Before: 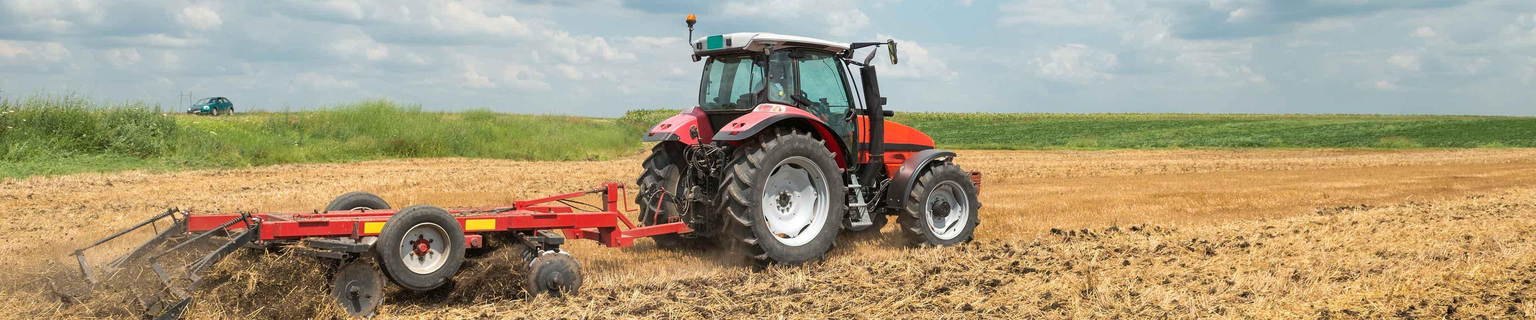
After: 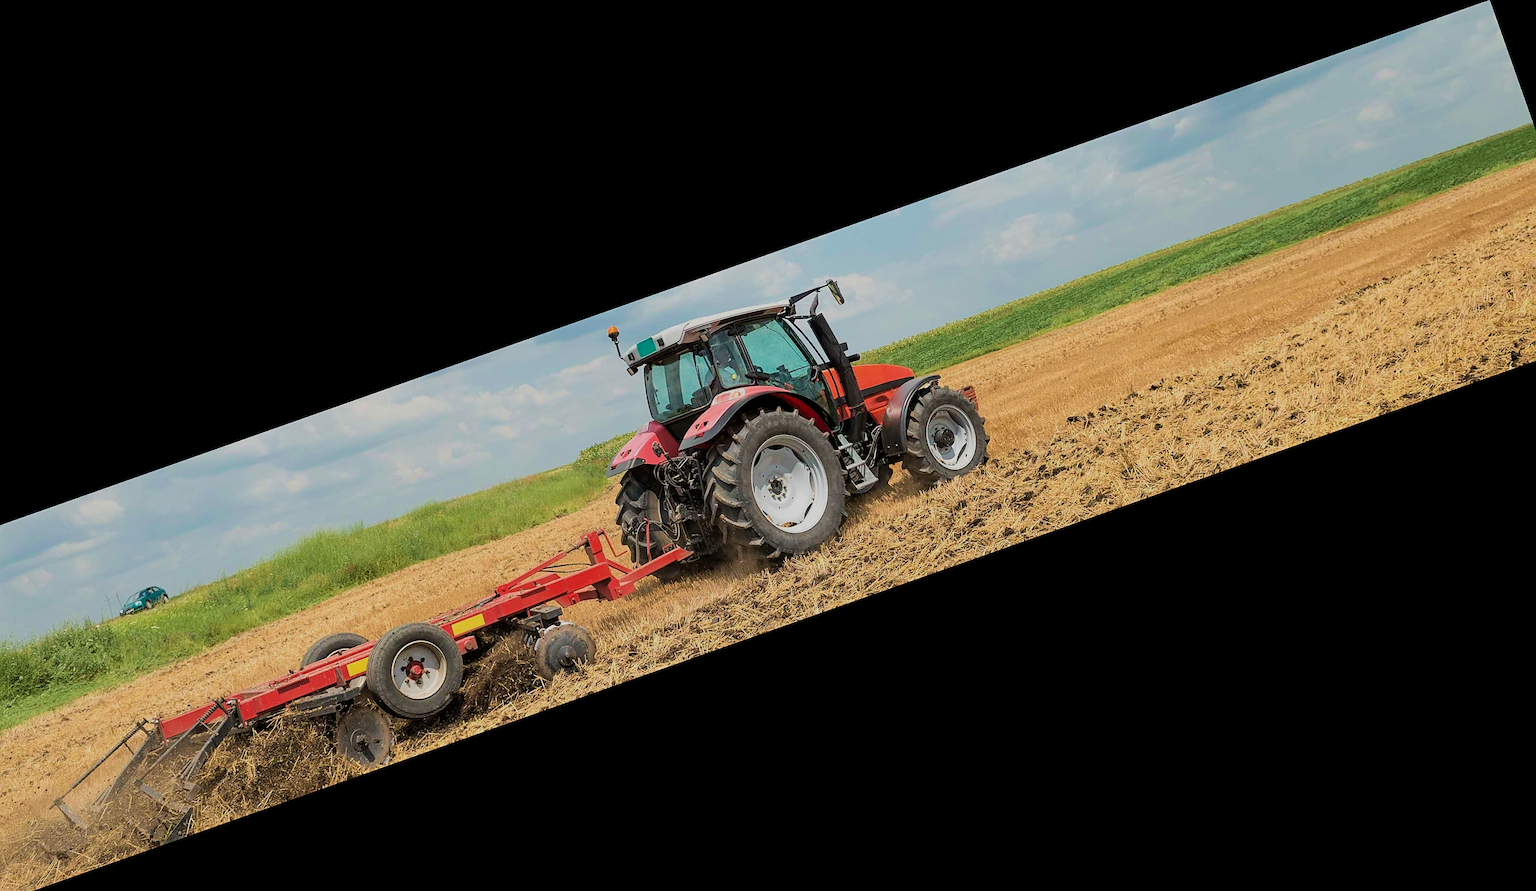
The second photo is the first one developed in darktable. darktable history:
sharpen: on, module defaults
velvia: strength 36.57%
filmic rgb: black relative exposure -7.65 EV, white relative exposure 4.56 EV, hardness 3.61
crop and rotate: angle 19.43°, left 6.812%, right 4.125%, bottom 1.087%
exposure: exposure -0.064 EV, compensate highlight preservation false
